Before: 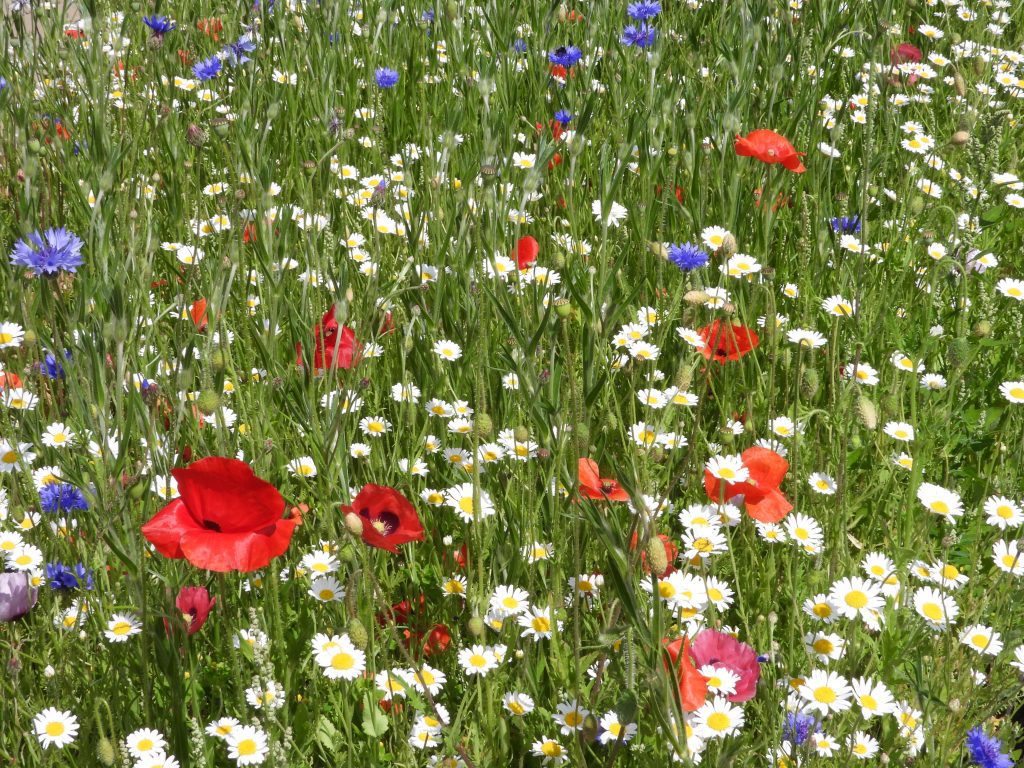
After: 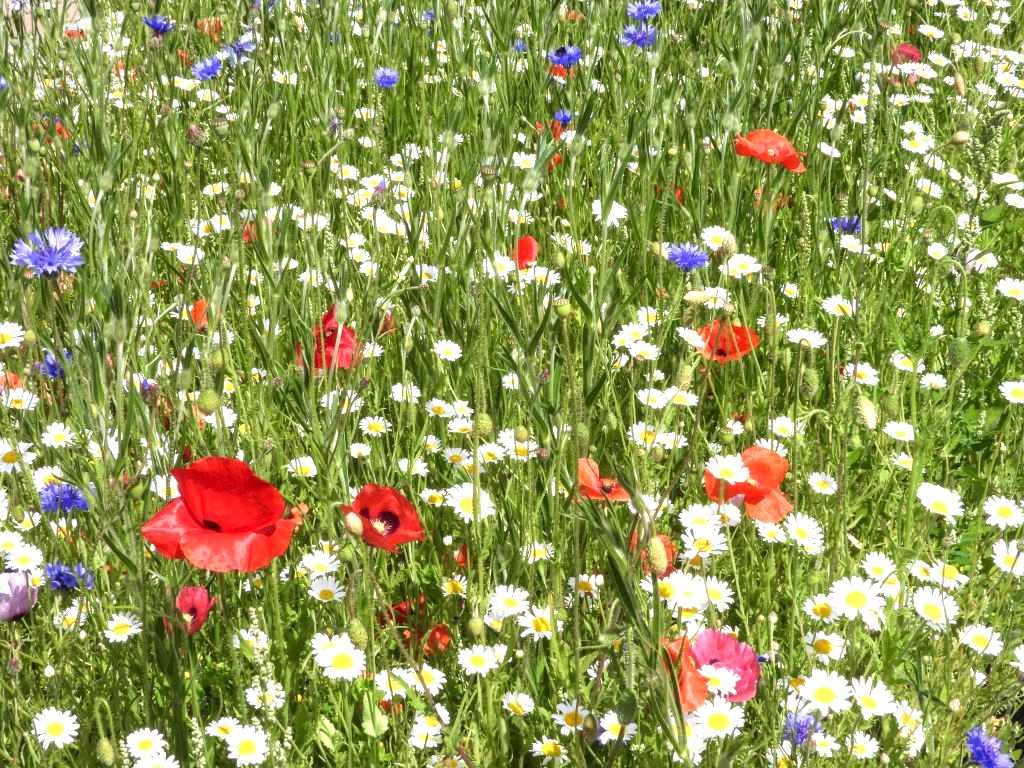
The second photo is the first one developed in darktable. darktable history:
exposure: exposure 0.659 EV, compensate highlight preservation false
local contrast: on, module defaults
velvia: strength 15.58%
